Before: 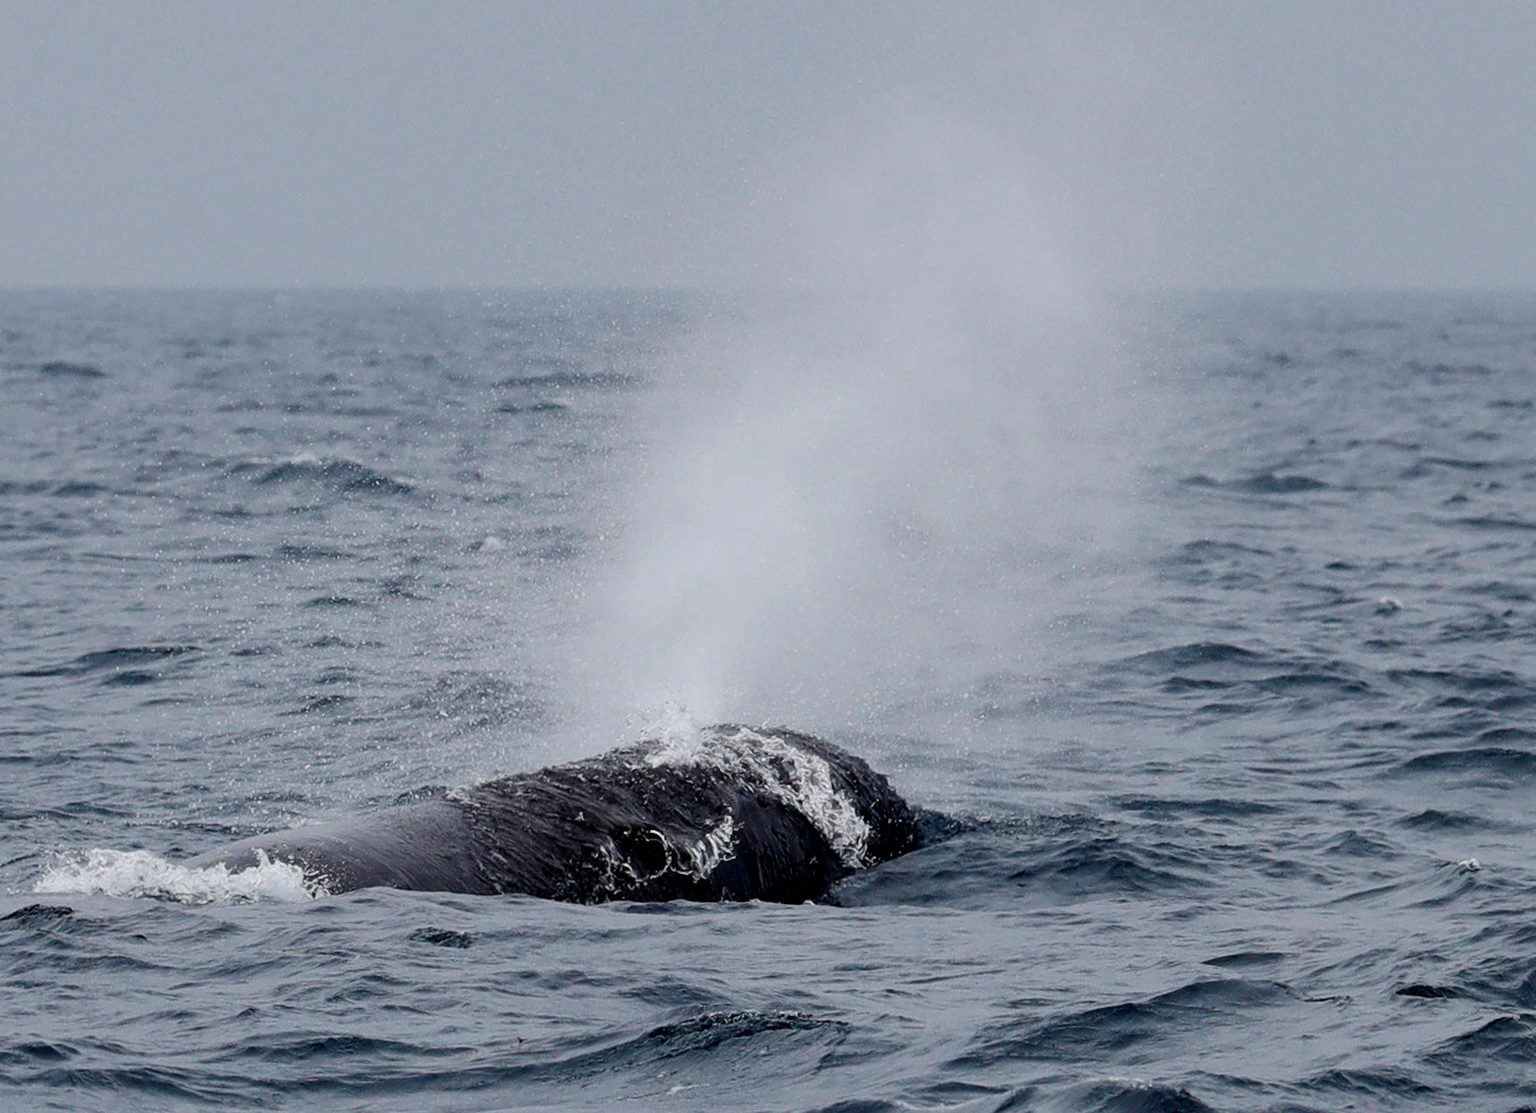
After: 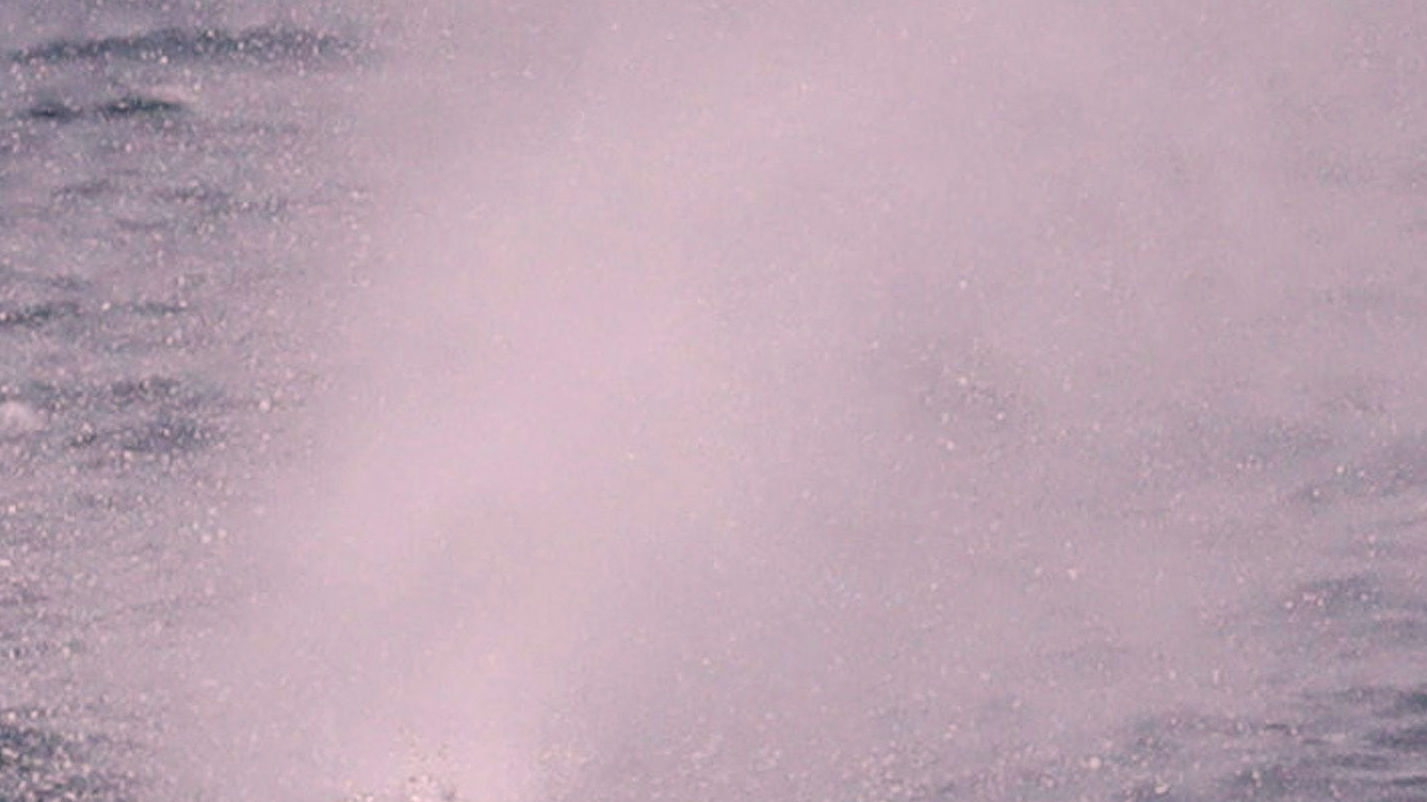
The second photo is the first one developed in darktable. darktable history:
crop: left 31.654%, top 32.375%, right 27.573%, bottom 35.975%
color correction: highlights a* 14.56, highlights b* 4.8
